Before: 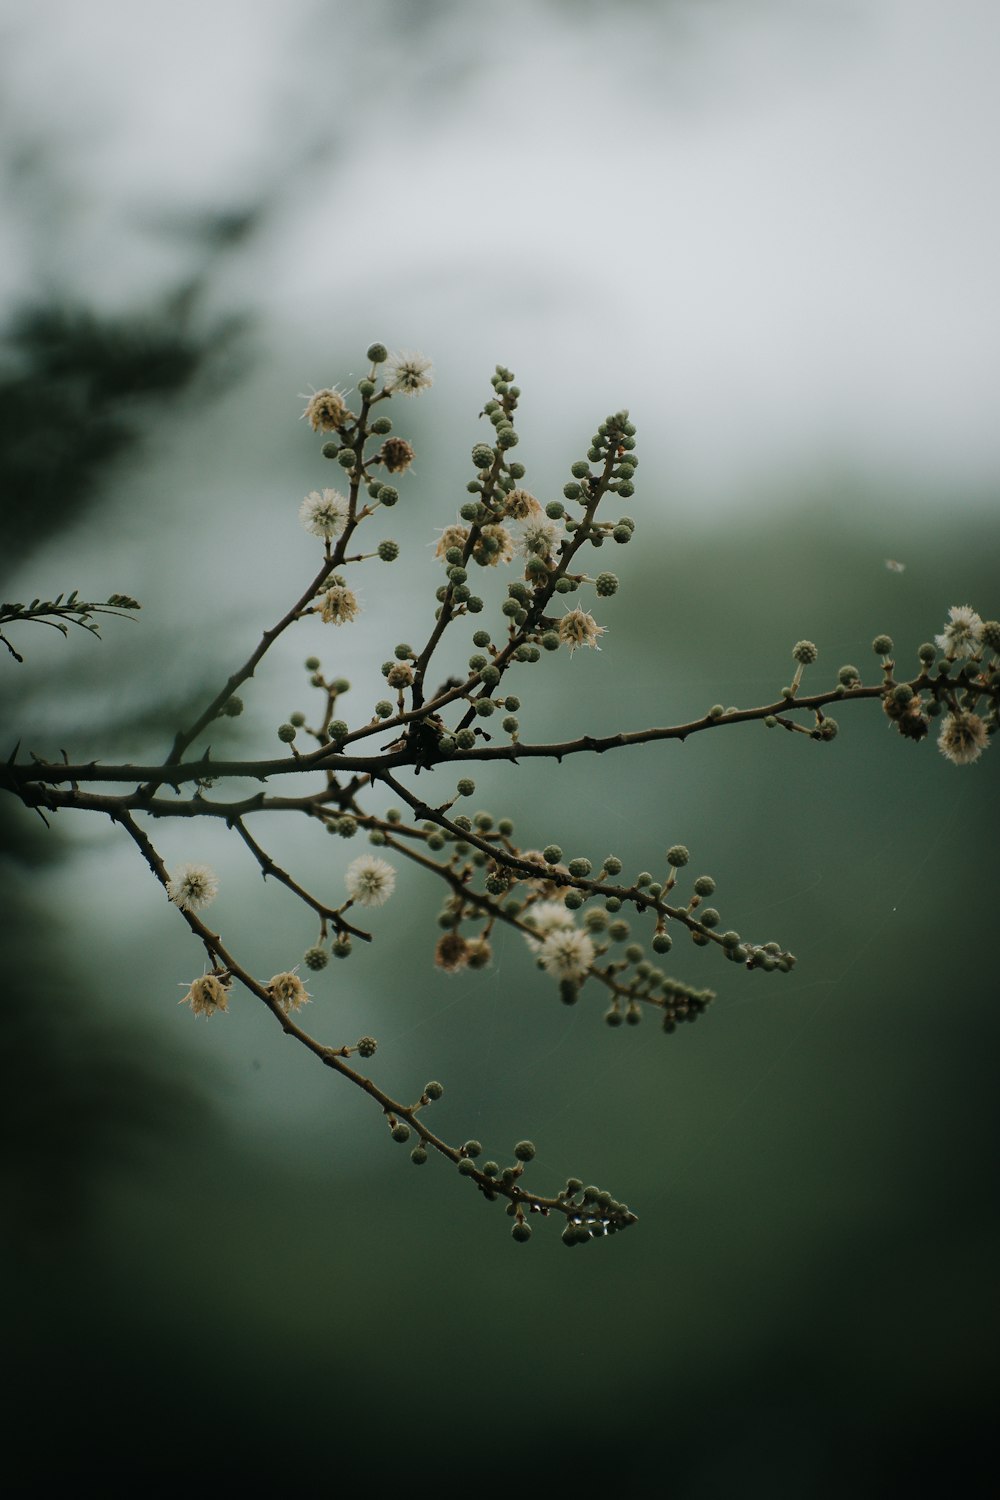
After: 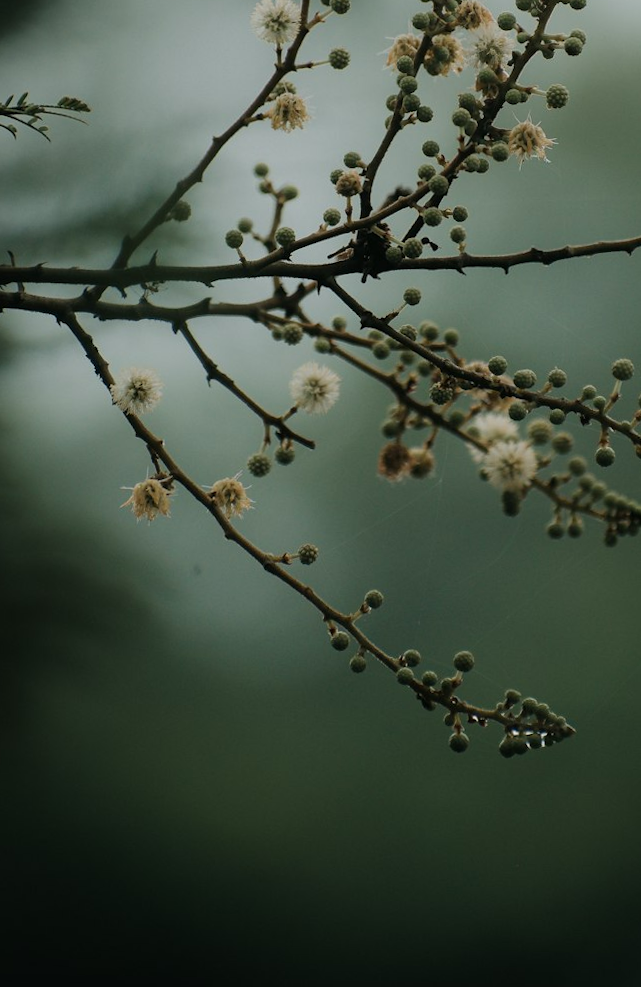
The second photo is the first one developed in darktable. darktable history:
crop and rotate: angle -1.13°, left 4.016%, top 32.193%, right 29.919%
